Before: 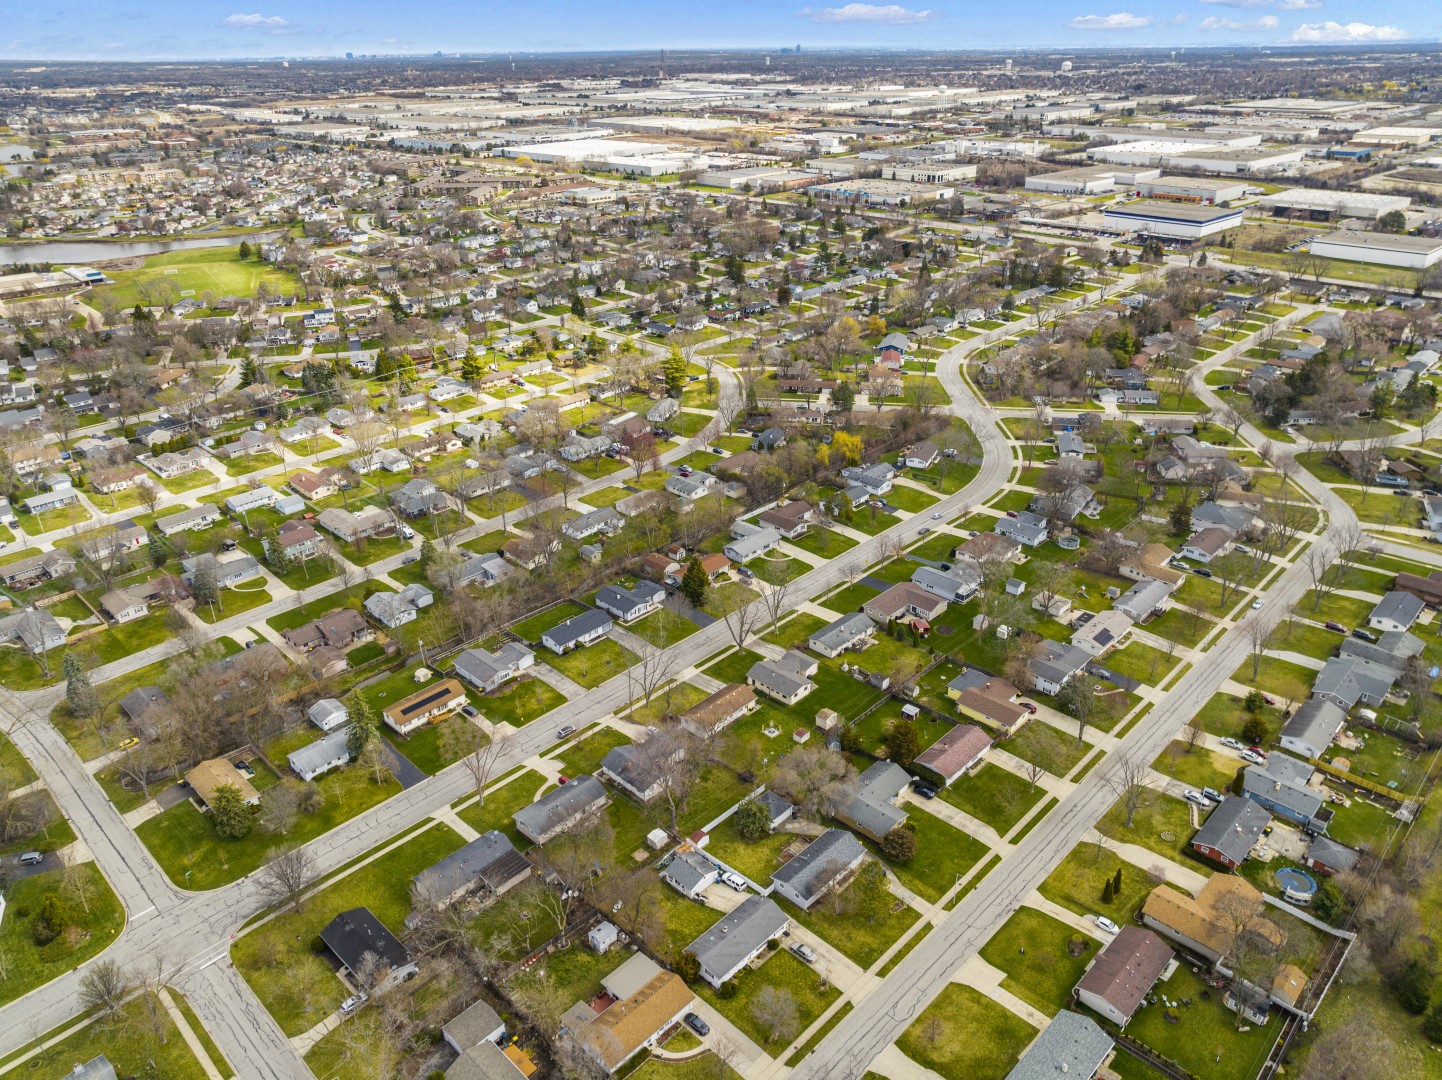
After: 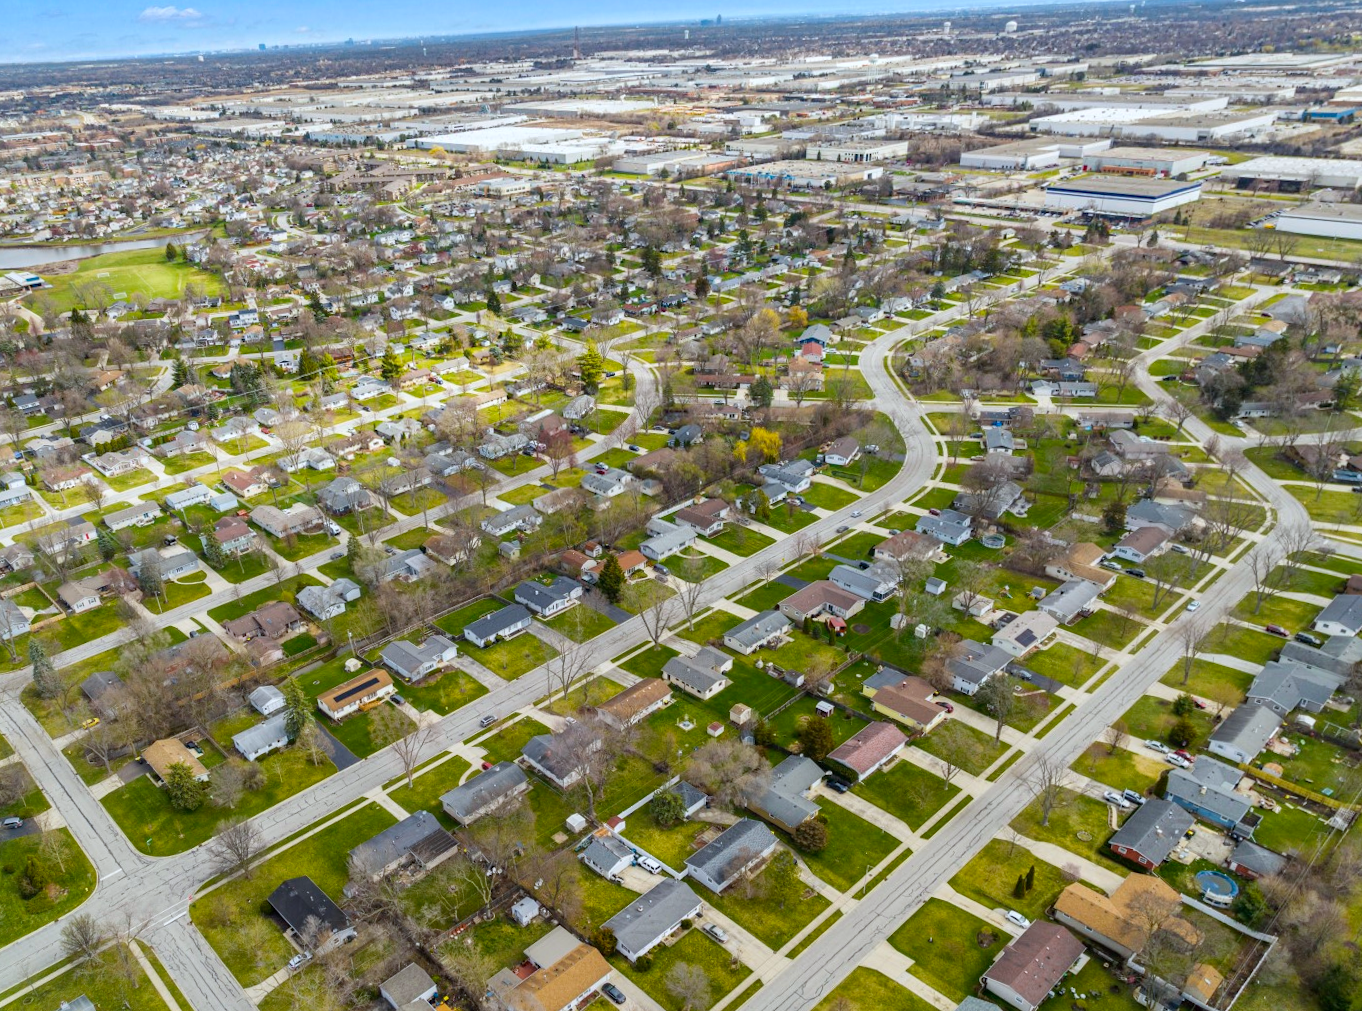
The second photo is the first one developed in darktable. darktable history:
white balance: red 0.967, blue 1.049
rotate and perspective: rotation 0.062°, lens shift (vertical) 0.115, lens shift (horizontal) -0.133, crop left 0.047, crop right 0.94, crop top 0.061, crop bottom 0.94
